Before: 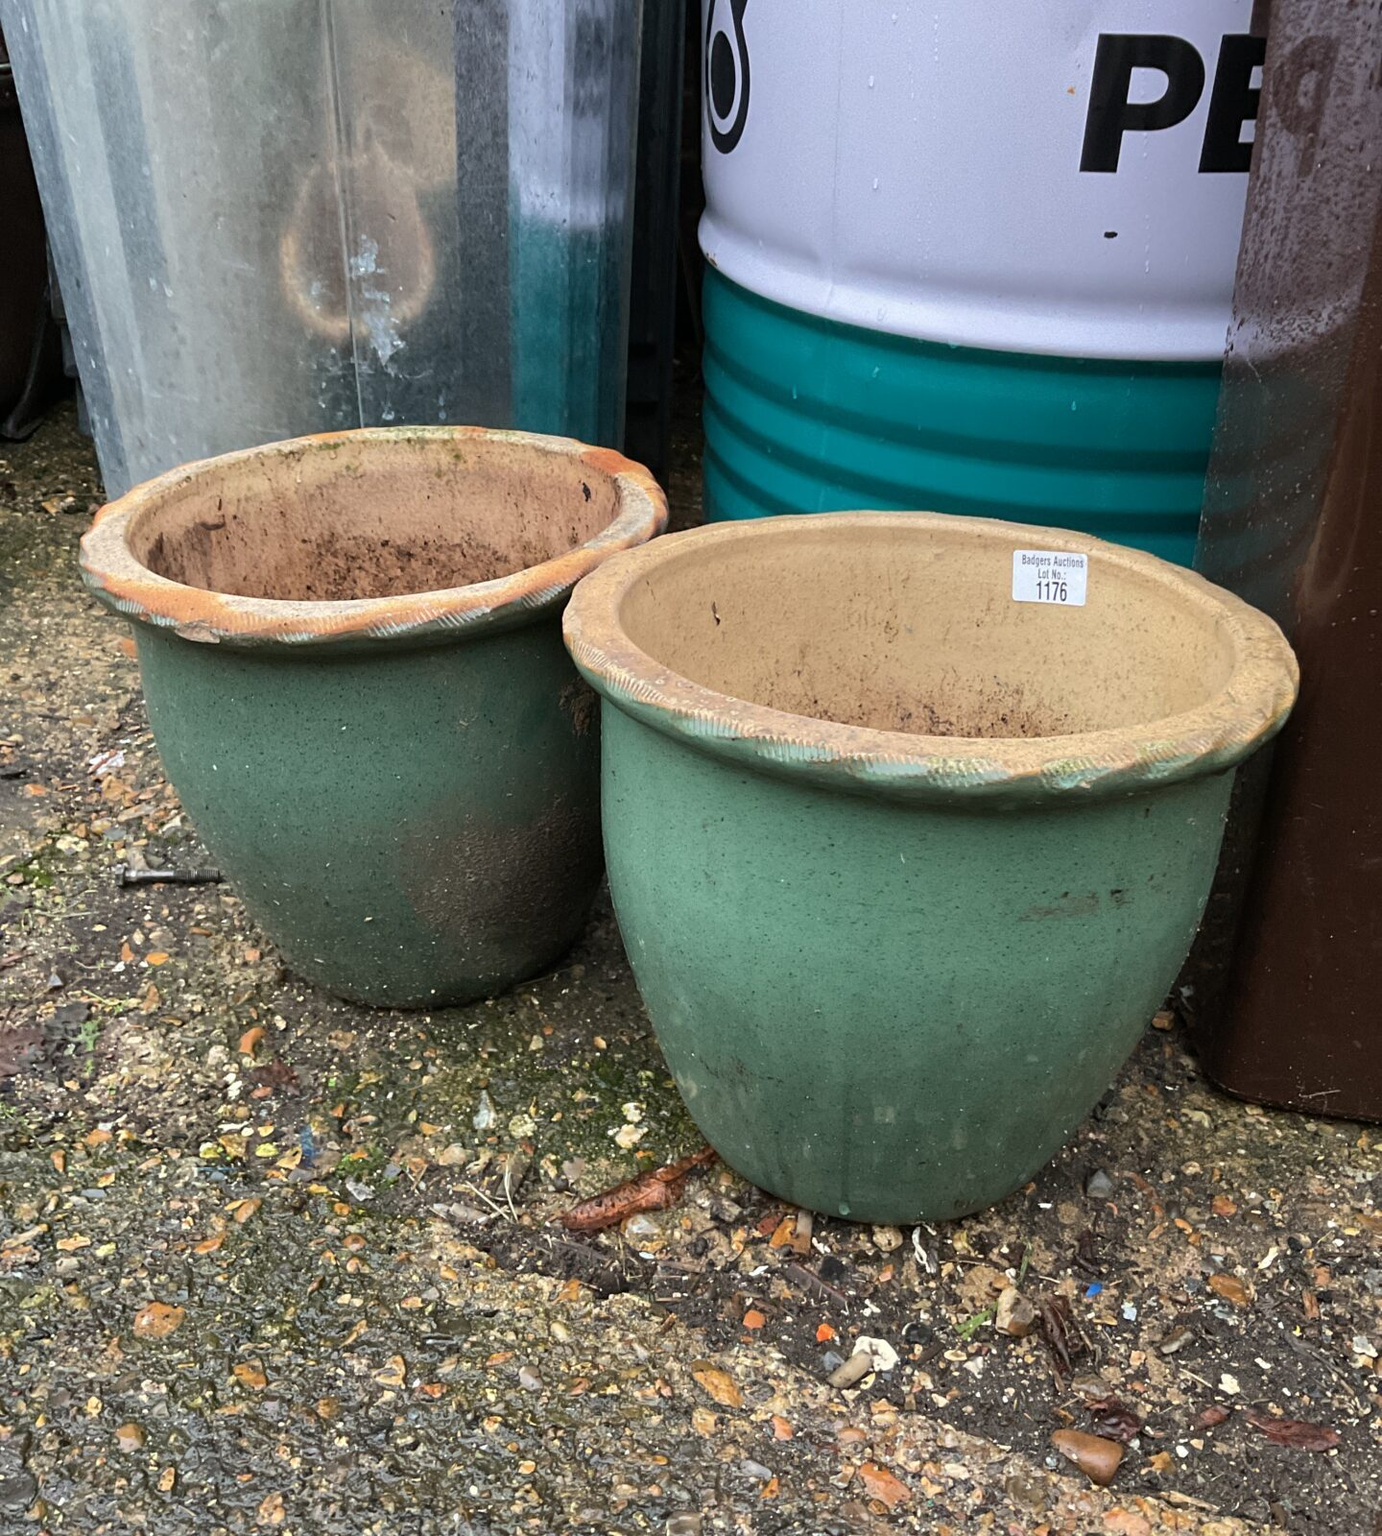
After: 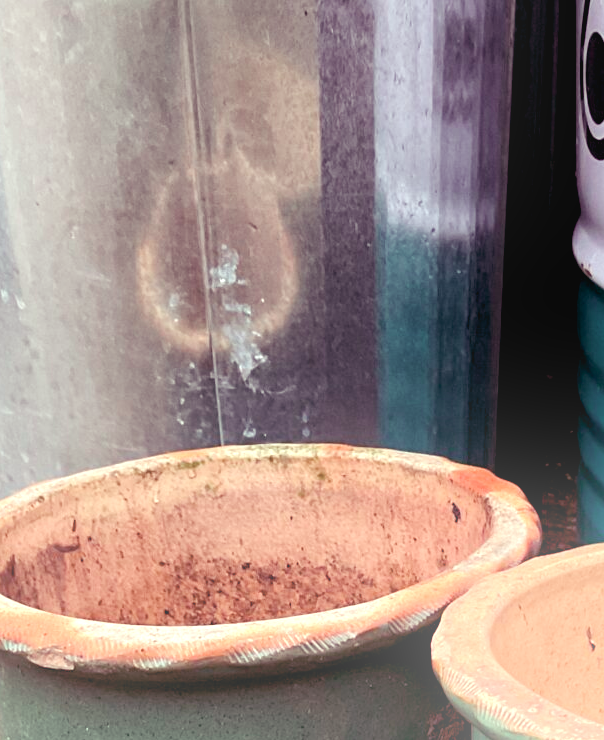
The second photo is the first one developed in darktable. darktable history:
crop and rotate: left 10.817%, top 0.062%, right 47.194%, bottom 53.626%
color balance rgb: shadows lift › luminance -21.66%, shadows lift › chroma 8.98%, shadows lift › hue 283.37°, power › chroma 1.55%, power › hue 25.59°, highlights gain › luminance 6.08%, highlights gain › chroma 2.55%, highlights gain › hue 90°, global offset › luminance -0.87%, perceptual saturation grading › global saturation 27.49%, perceptual saturation grading › highlights -28.39%, perceptual saturation grading › mid-tones 15.22%, perceptual saturation grading › shadows 33.98%, perceptual brilliance grading › highlights 10%, perceptual brilliance grading › mid-tones 5%
bloom: on, module defaults
color contrast: blue-yellow contrast 0.62
